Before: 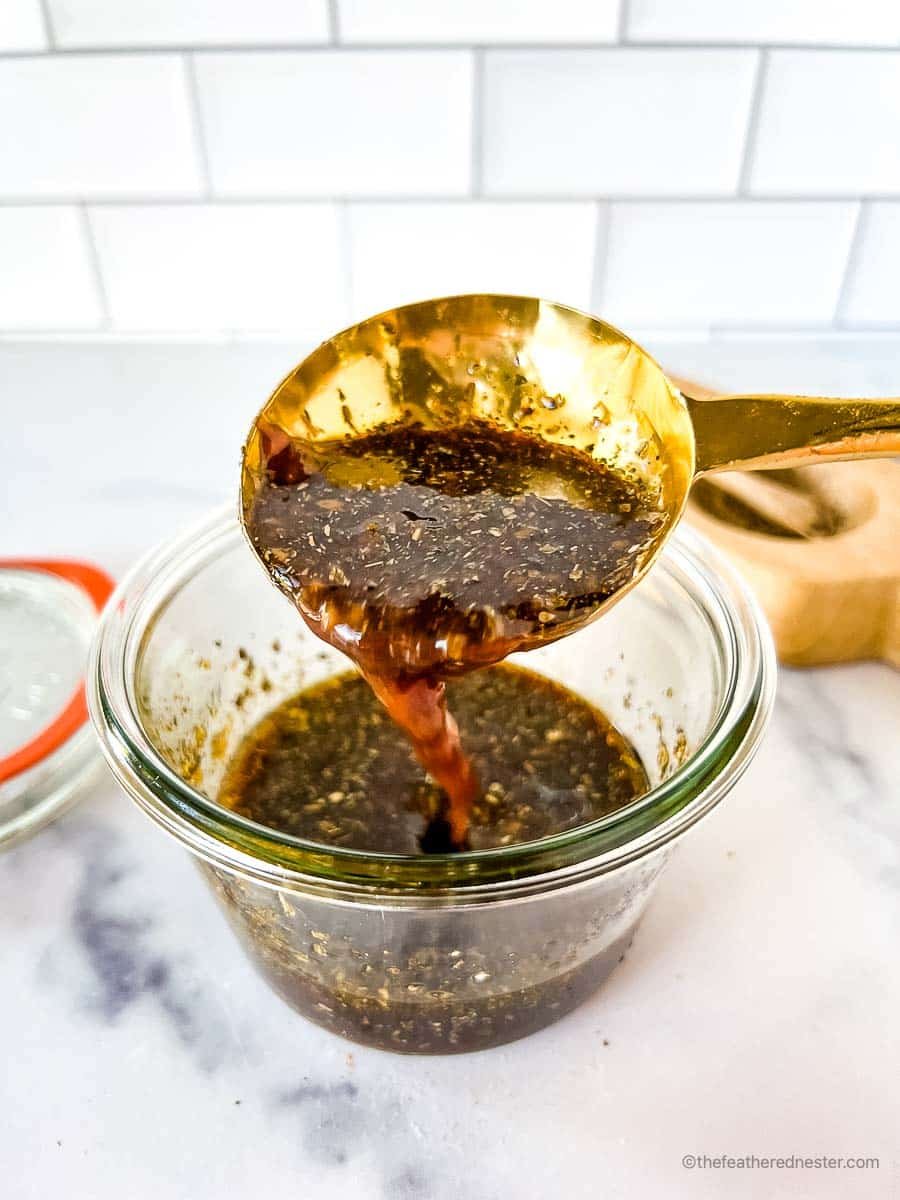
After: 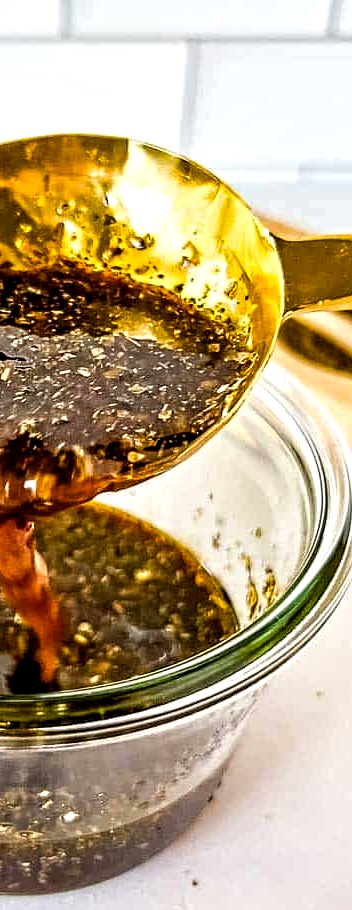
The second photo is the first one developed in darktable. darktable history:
white balance: emerald 1
contrast equalizer: octaves 7, y [[0.5, 0.542, 0.583, 0.625, 0.667, 0.708], [0.5 ×6], [0.5 ×6], [0 ×6], [0 ×6]]
color balance rgb: linear chroma grading › global chroma 8.33%, perceptual saturation grading › global saturation 18.52%, global vibrance 7.87%
crop: left 45.721%, top 13.393%, right 14.118%, bottom 10.01%
